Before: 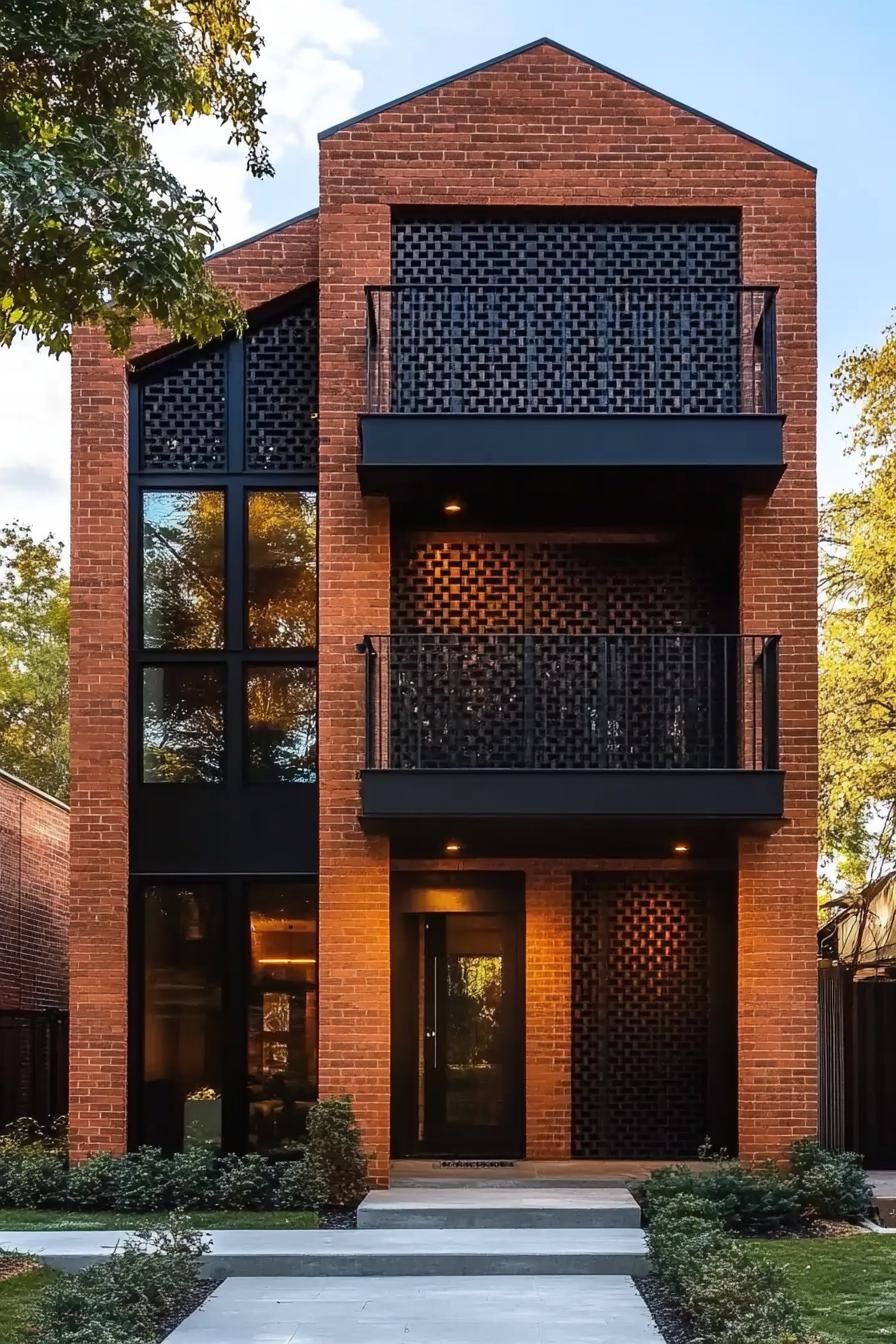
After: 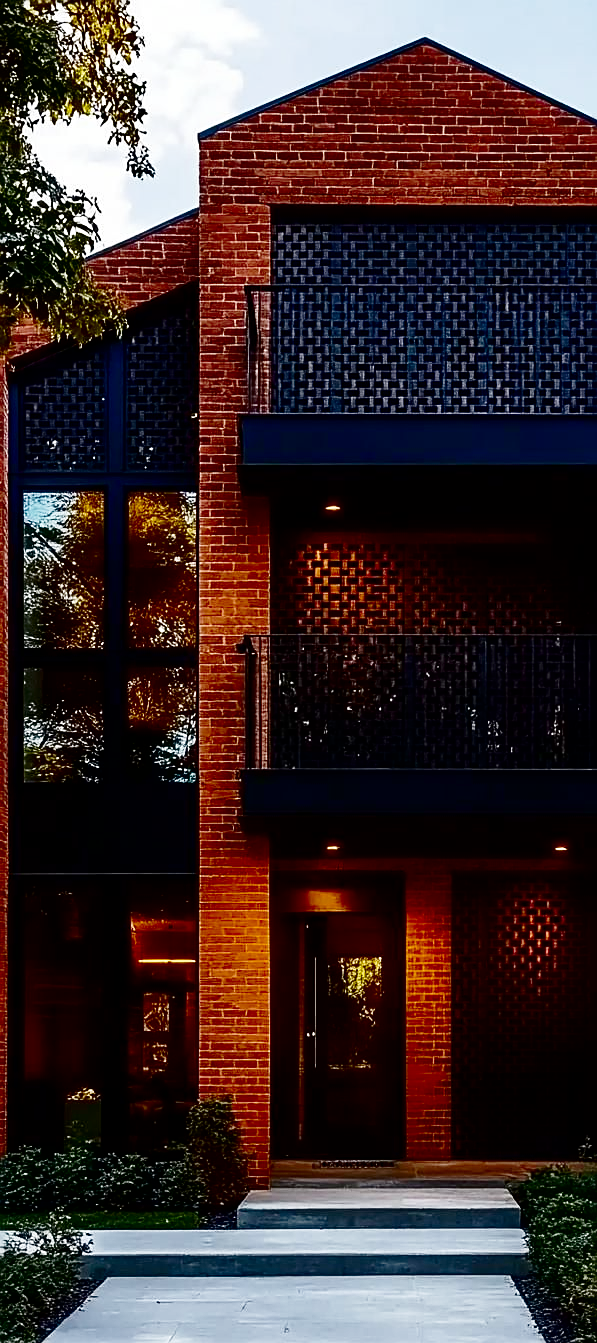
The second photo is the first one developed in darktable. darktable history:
base curve: curves: ch0 [(0, 0) (0.036, 0.025) (0.121, 0.166) (0.206, 0.329) (0.605, 0.79) (1, 1)], preserve colors none
crop and rotate: left 13.448%, right 19.879%
sharpen: on, module defaults
contrast brightness saturation: contrast 0.09, brightness -0.574, saturation 0.172
